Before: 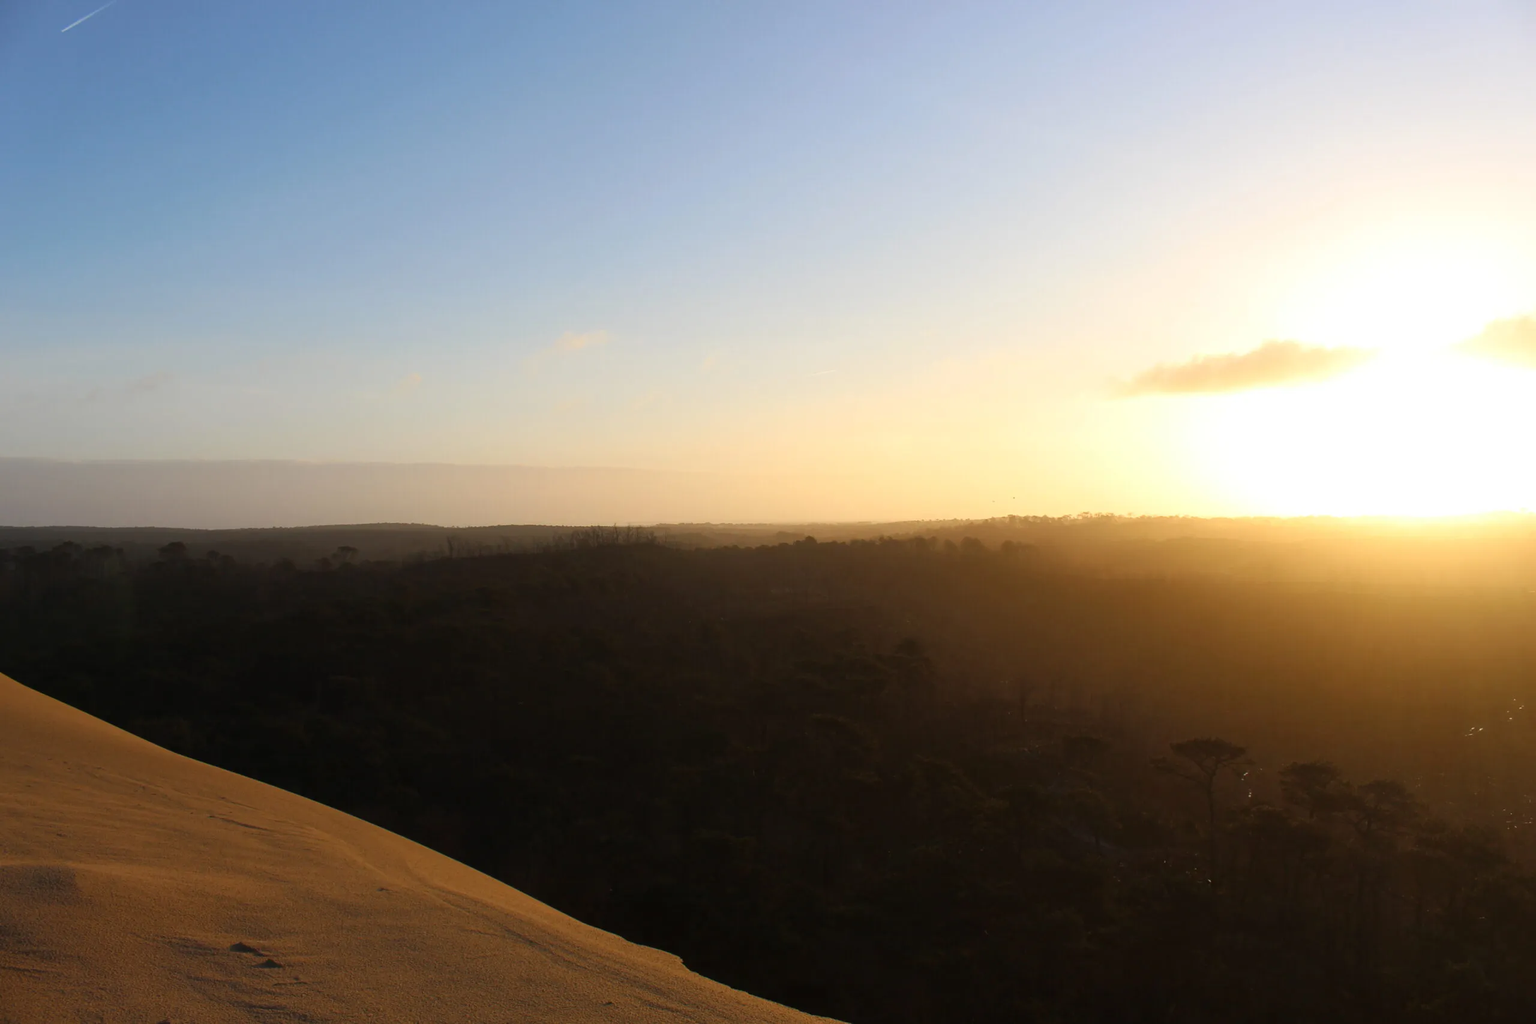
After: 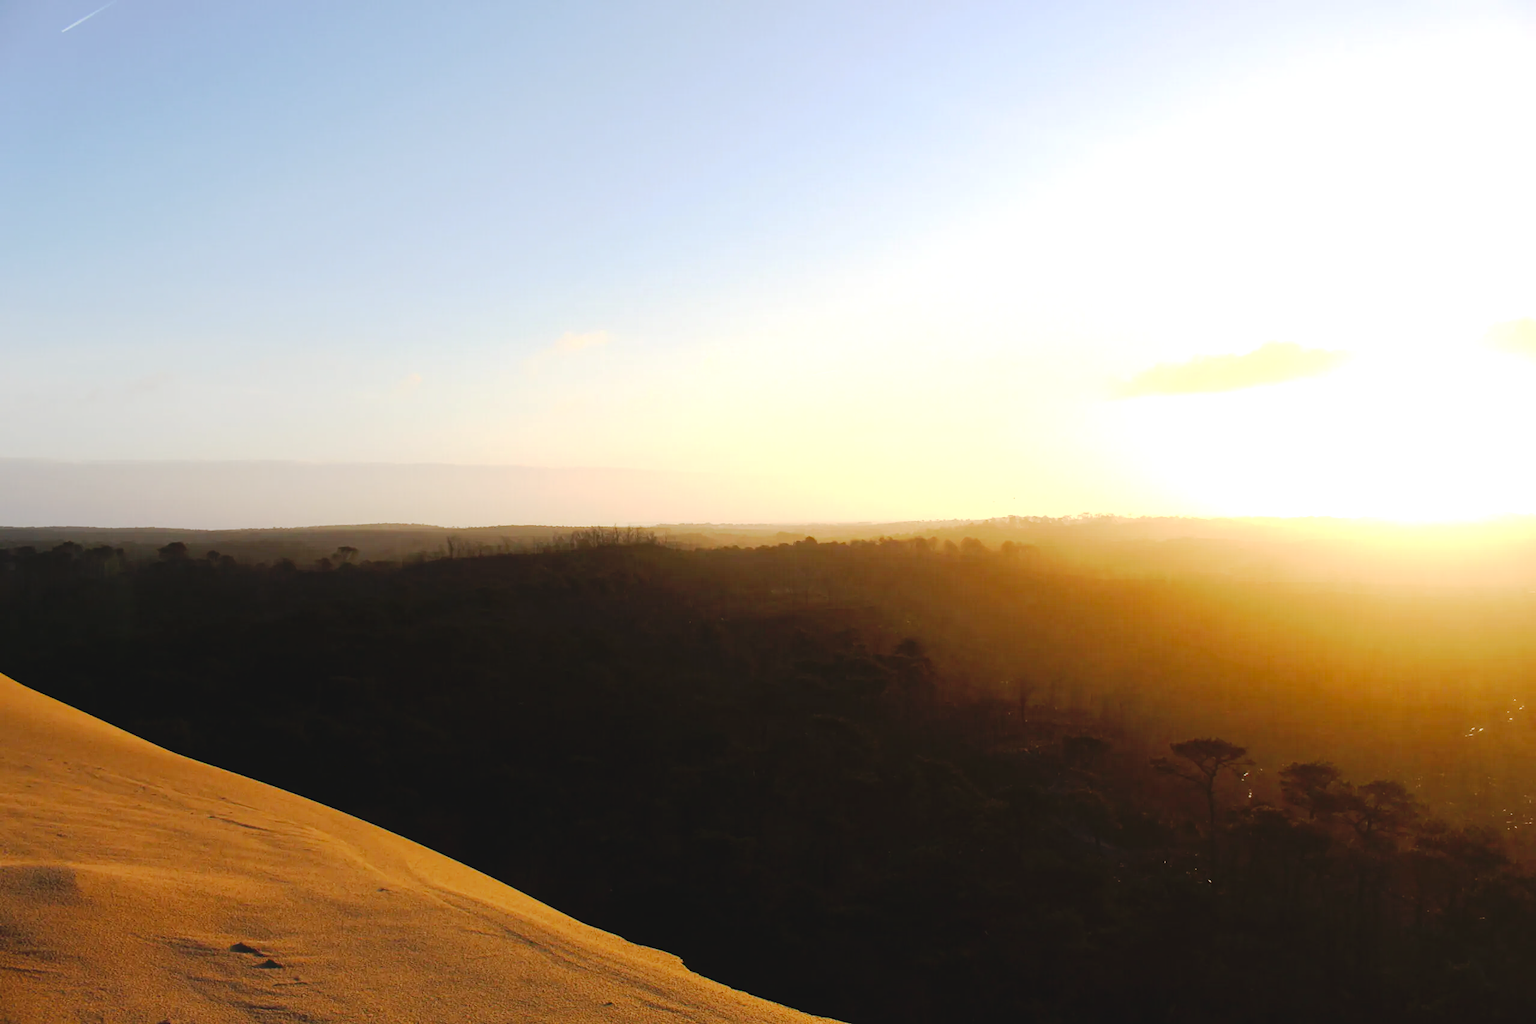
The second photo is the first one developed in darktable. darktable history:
tone curve: curves: ch0 [(0, 0) (0.003, 0.058) (0.011, 0.059) (0.025, 0.061) (0.044, 0.067) (0.069, 0.084) (0.1, 0.102) (0.136, 0.124) (0.177, 0.171) (0.224, 0.246) (0.277, 0.324) (0.335, 0.411) (0.399, 0.509) (0.468, 0.605) (0.543, 0.688) (0.623, 0.738) (0.709, 0.798) (0.801, 0.852) (0.898, 0.911) (1, 1)], preserve colors none
exposure: black level correction 0.001, exposure 0.5 EV, compensate exposure bias true, compensate highlight preservation false
